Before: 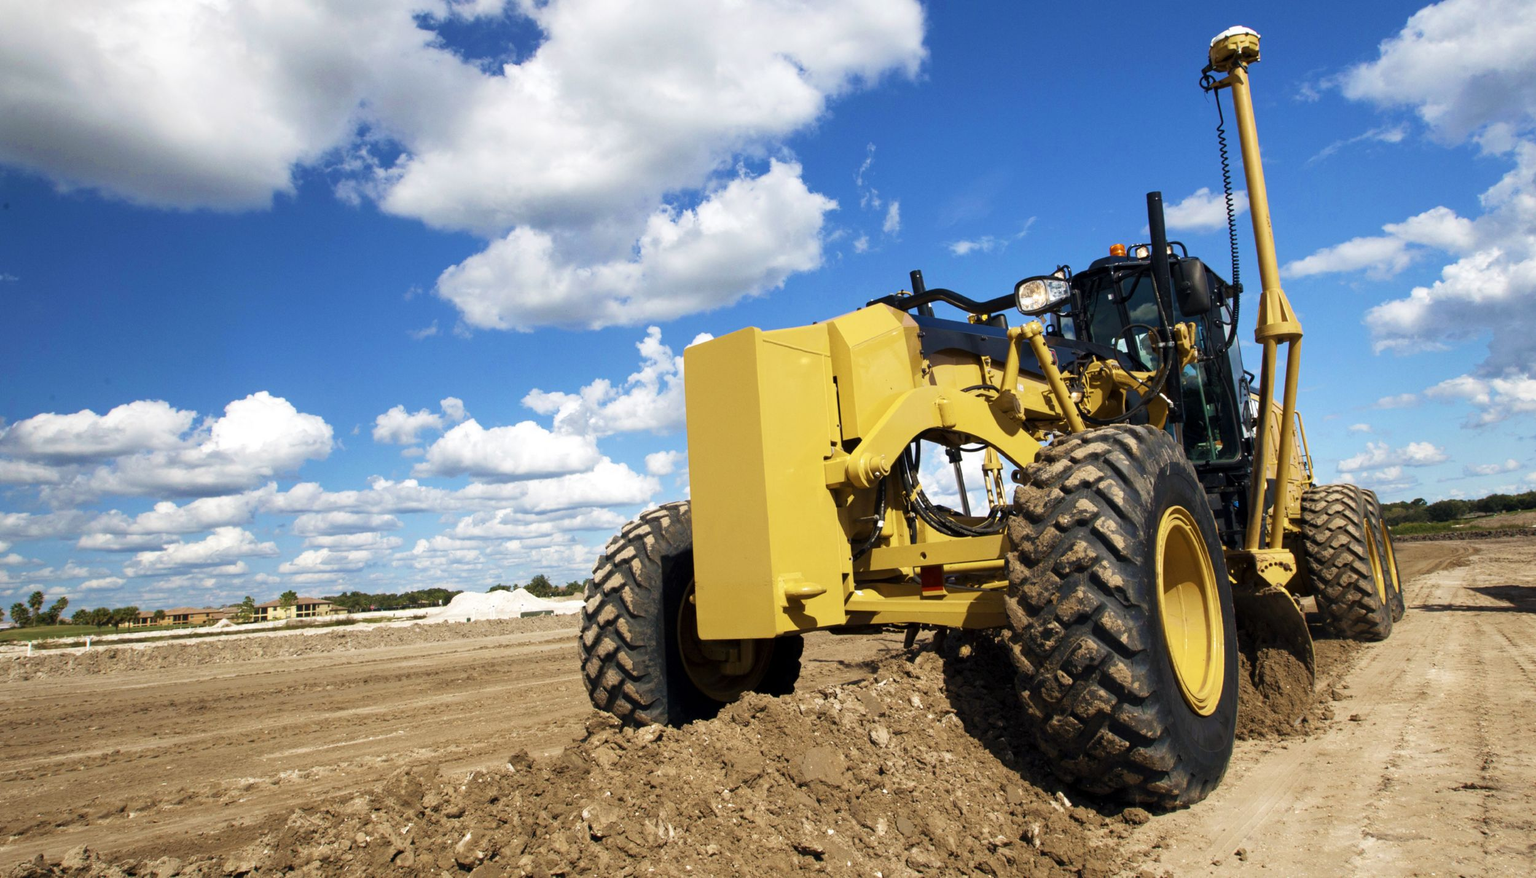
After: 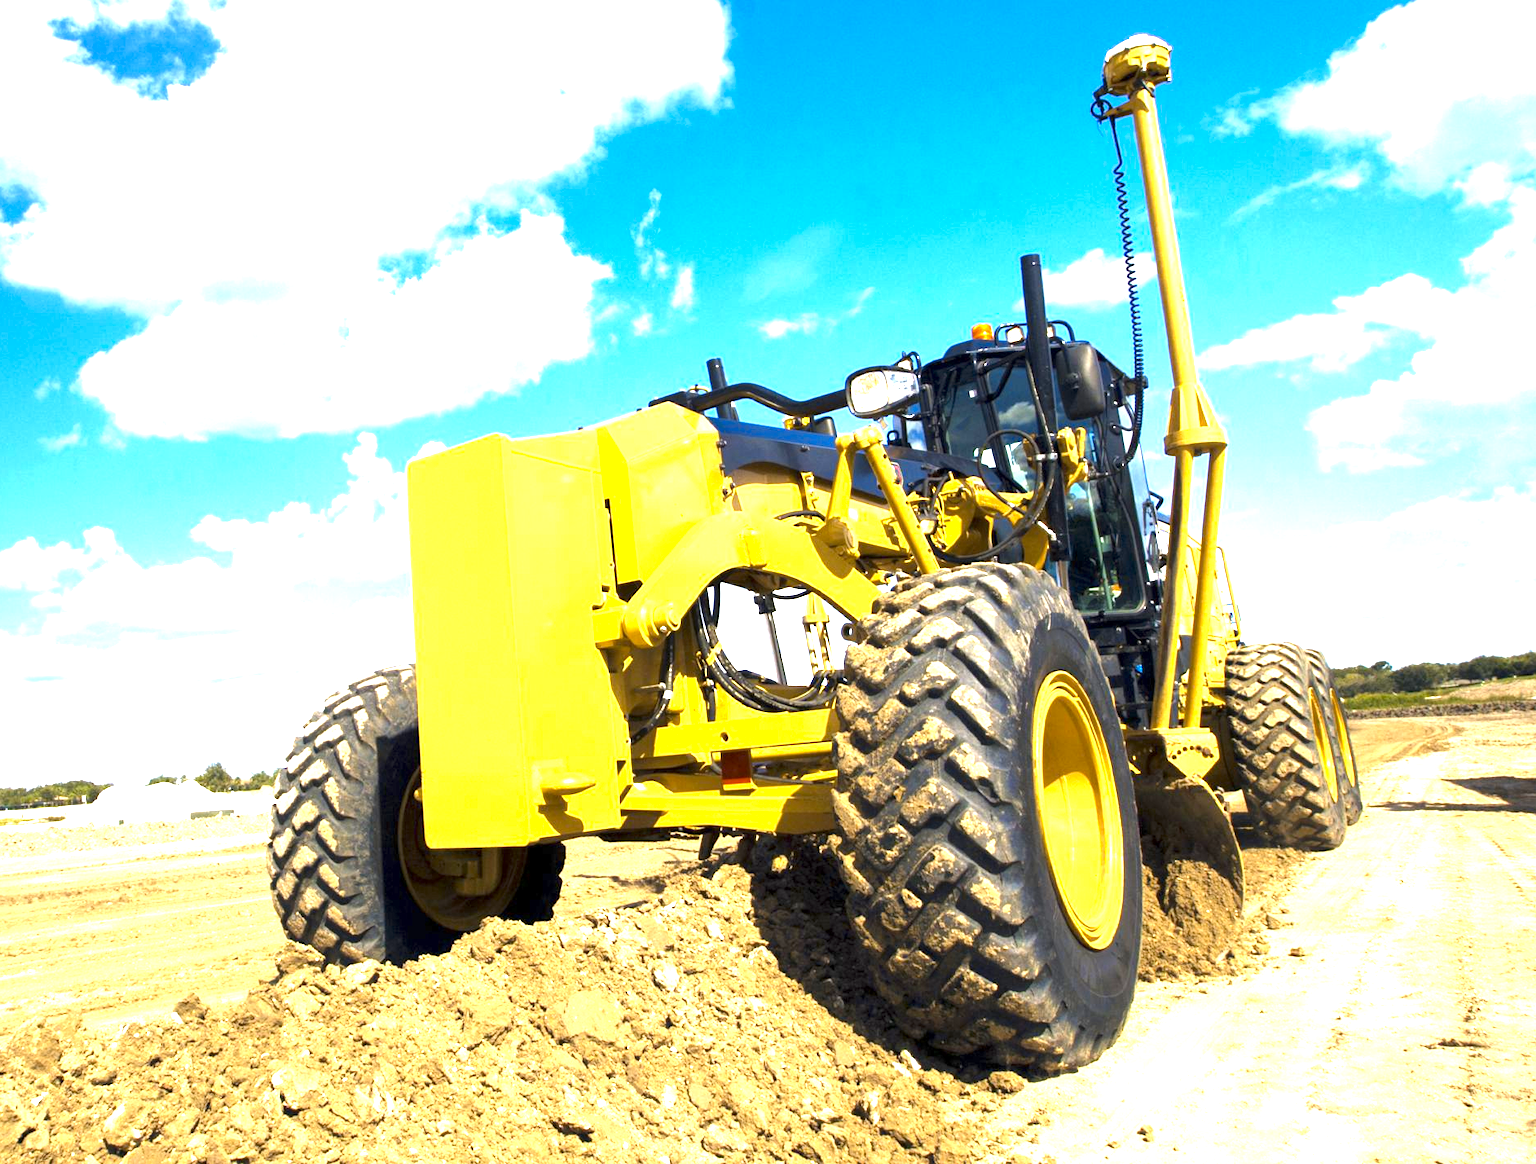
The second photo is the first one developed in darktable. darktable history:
crop and rotate: left 24.6%
color contrast: green-magenta contrast 0.85, blue-yellow contrast 1.25, unbound 0
exposure: exposure 2 EV, compensate highlight preservation false
